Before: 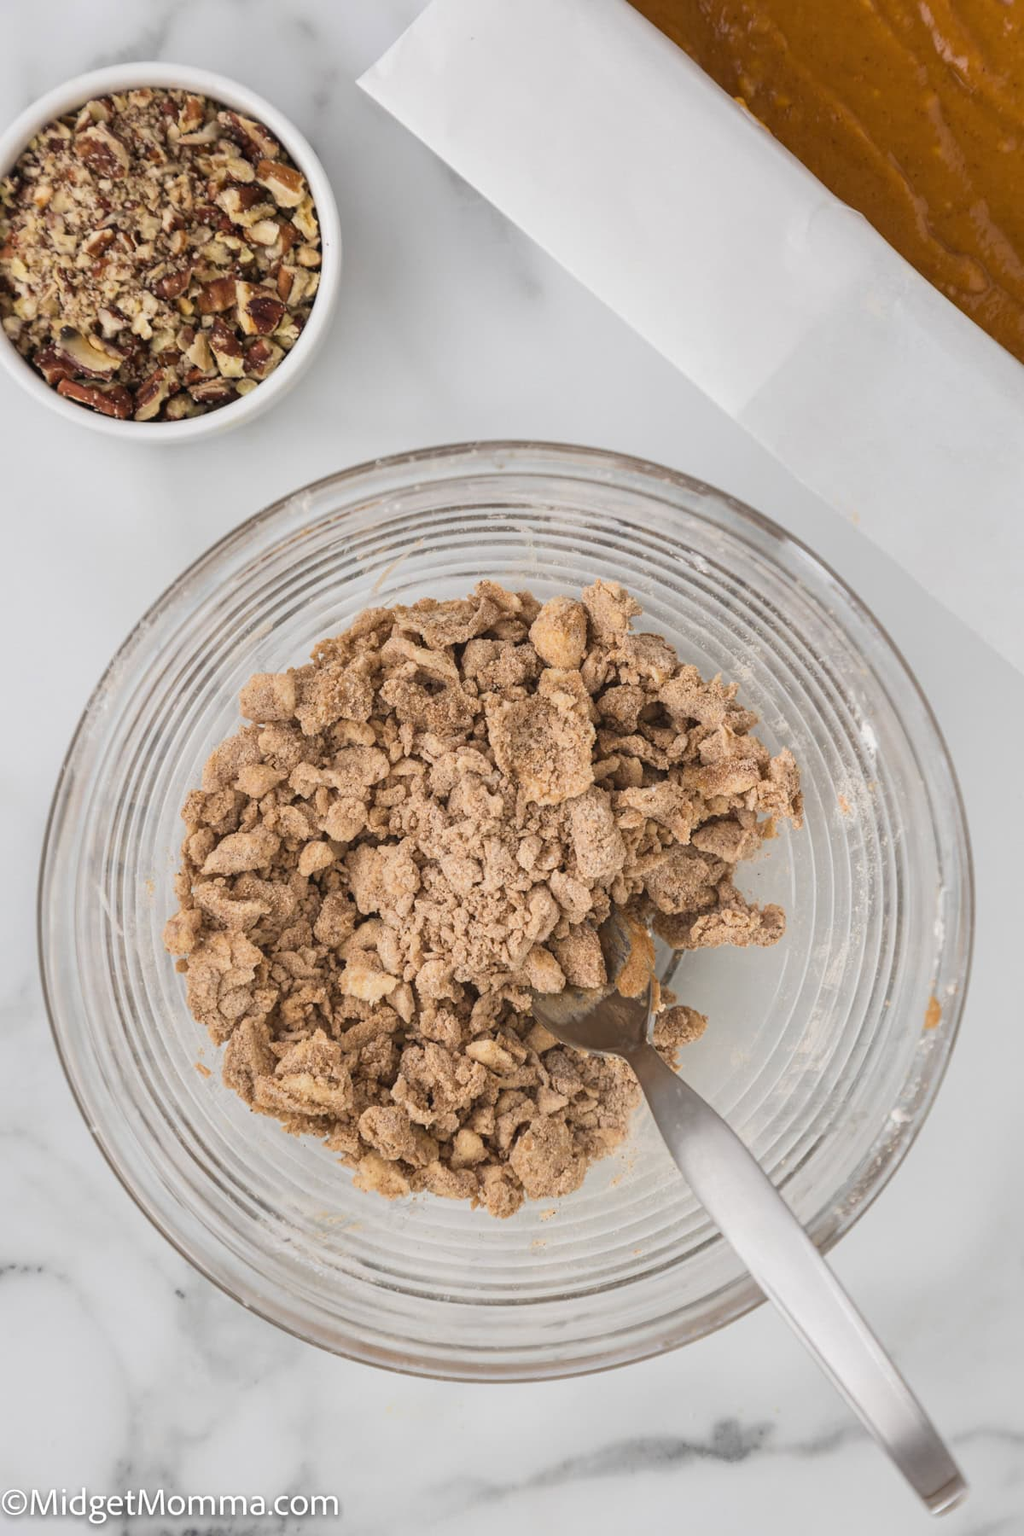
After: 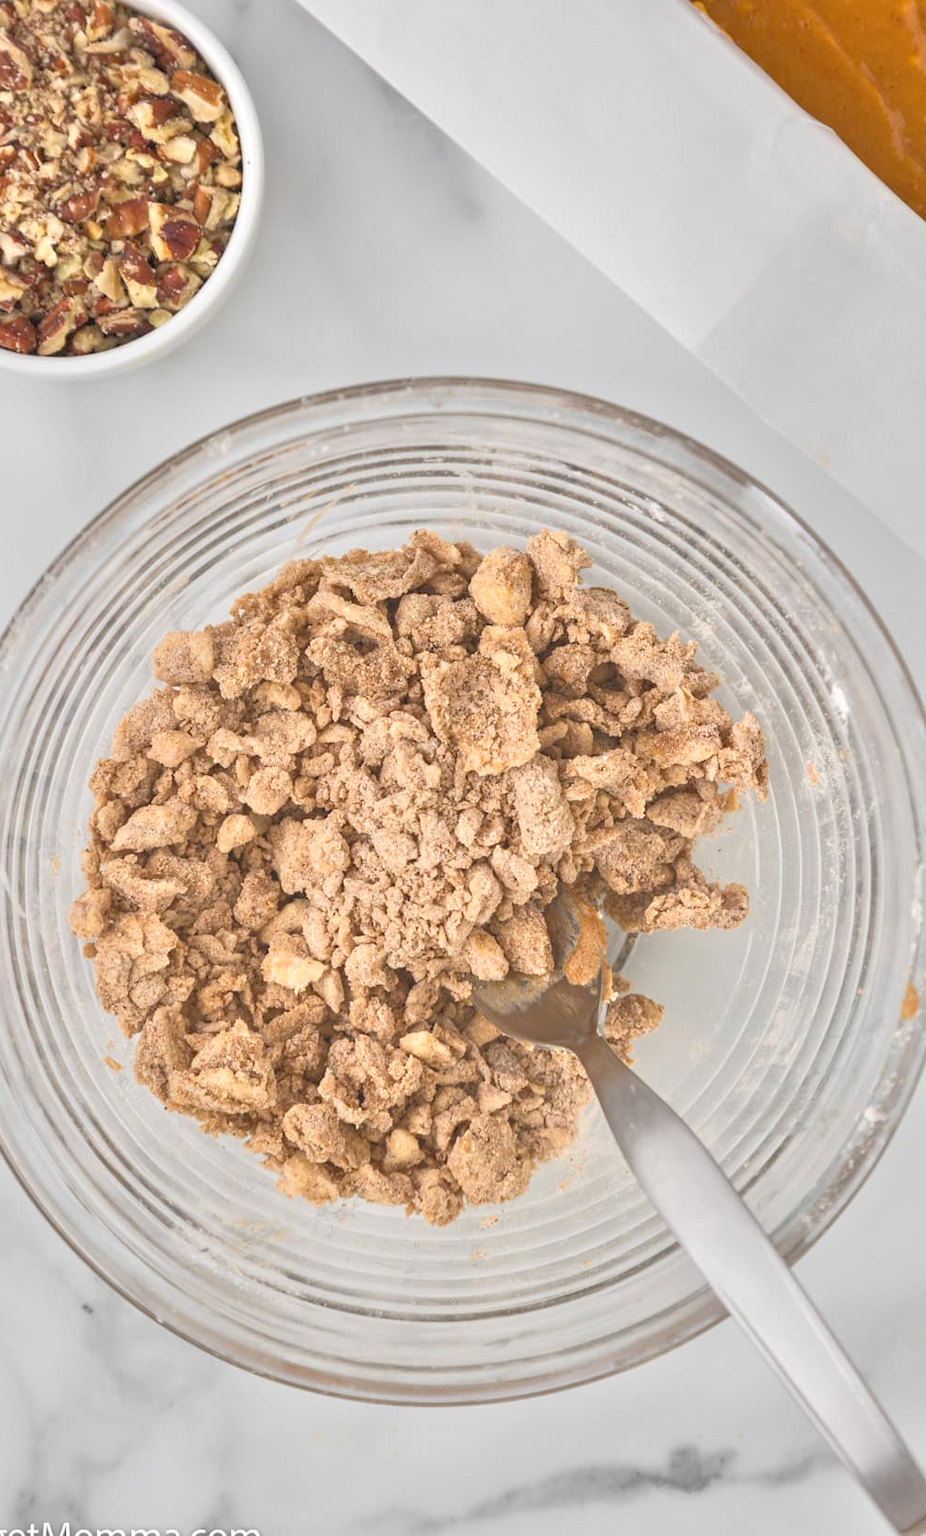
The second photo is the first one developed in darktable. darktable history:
crop: left 9.807%, top 6.259%, right 7.334%, bottom 2.177%
tone equalizer: -8 EV 2 EV, -7 EV 2 EV, -6 EV 2 EV, -5 EV 2 EV, -4 EV 2 EV, -3 EV 1.5 EV, -2 EV 1 EV, -1 EV 0.5 EV
